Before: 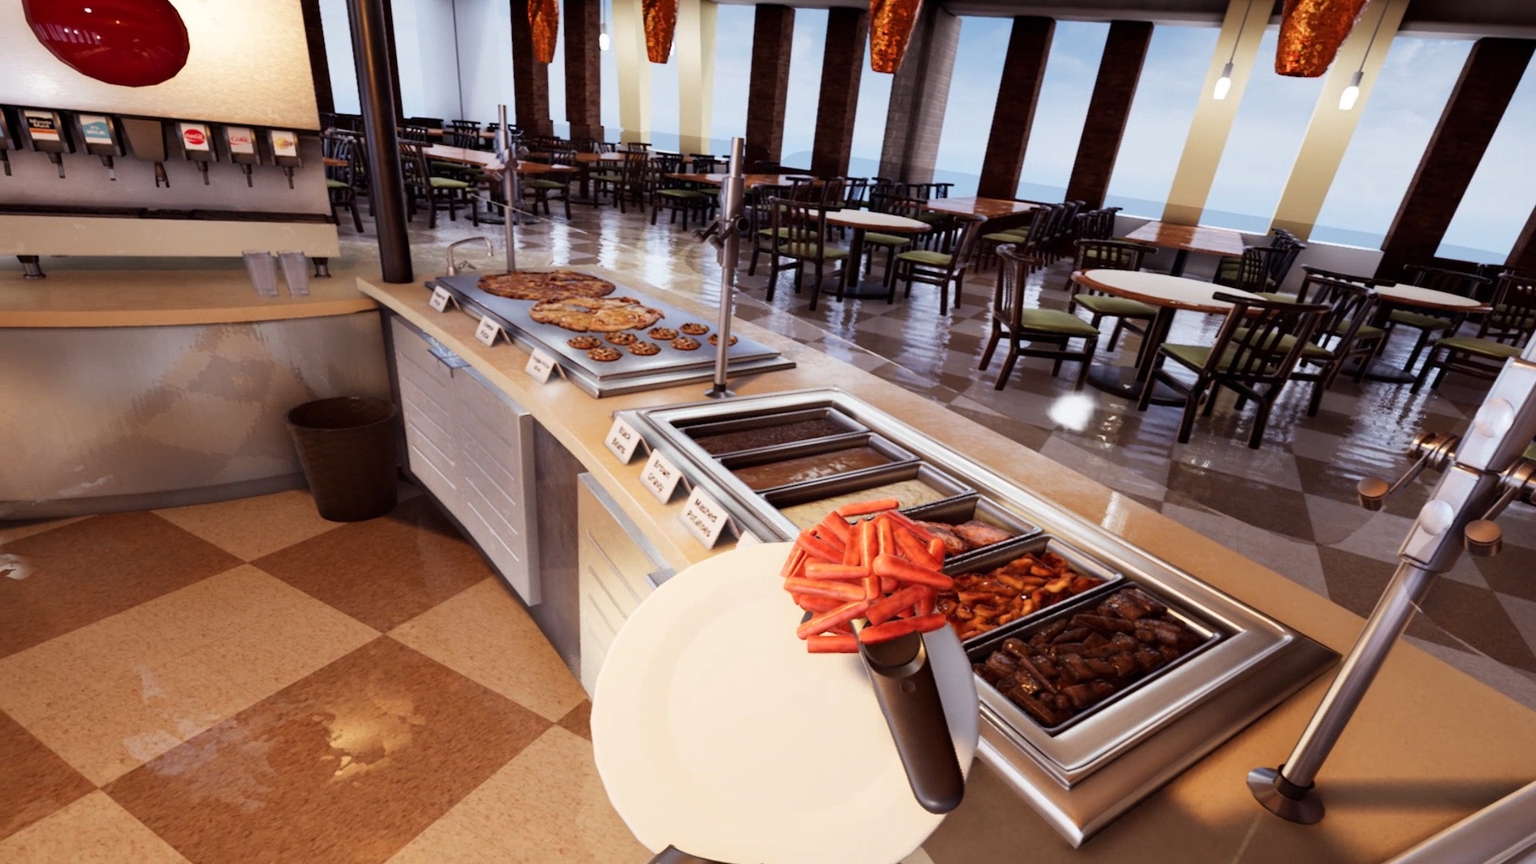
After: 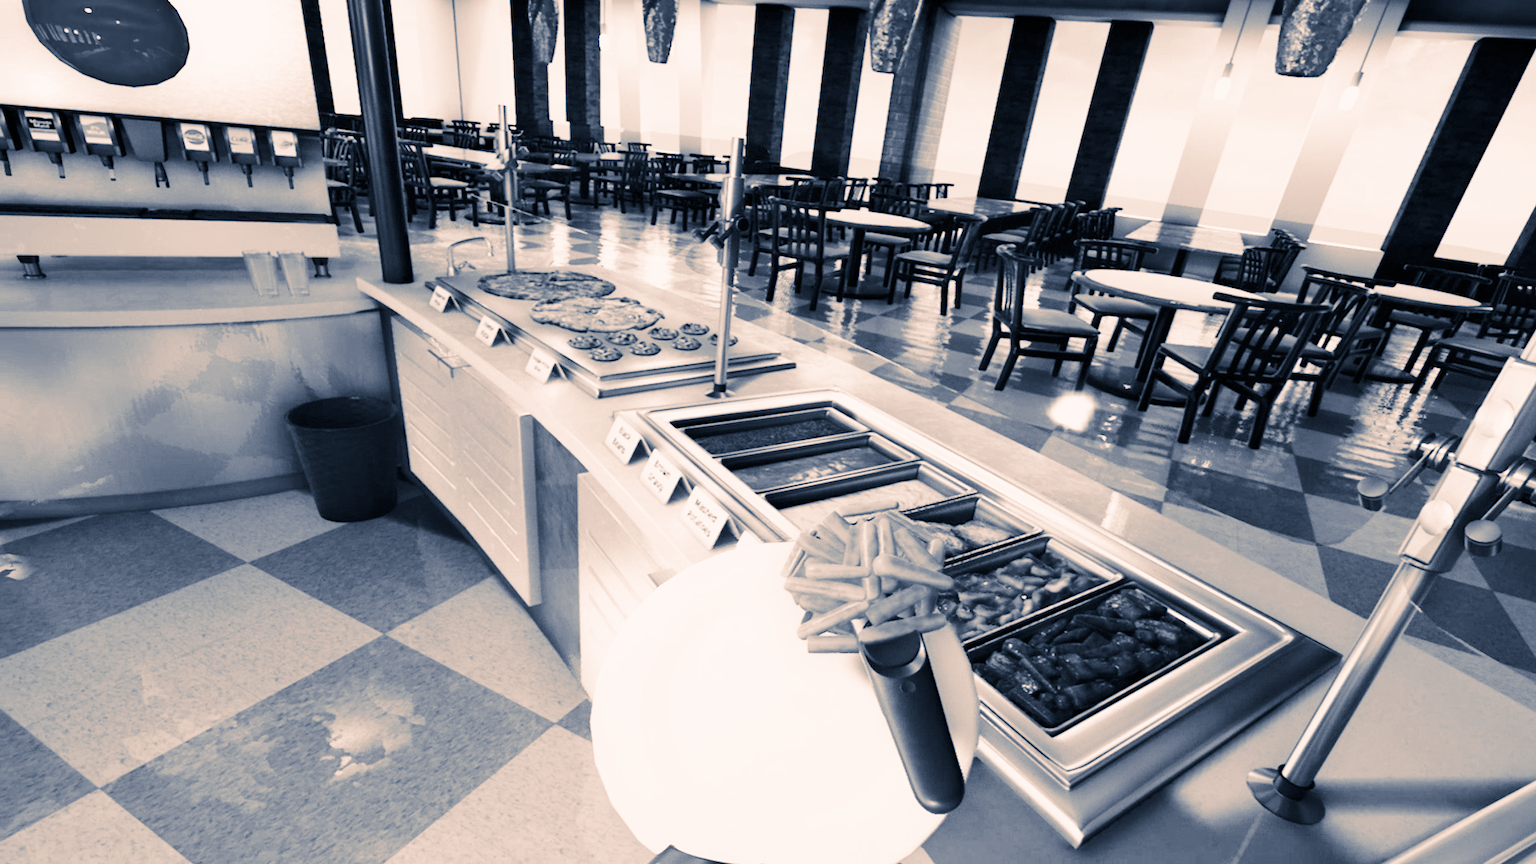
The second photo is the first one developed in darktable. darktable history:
monochrome: a 1.94, b -0.638
base curve: curves: ch0 [(0, 0) (0.025, 0.046) (0.112, 0.277) (0.467, 0.74) (0.814, 0.929) (1, 0.942)]
split-toning: shadows › hue 226.8°, shadows › saturation 0.56, highlights › hue 28.8°, balance -40, compress 0%
